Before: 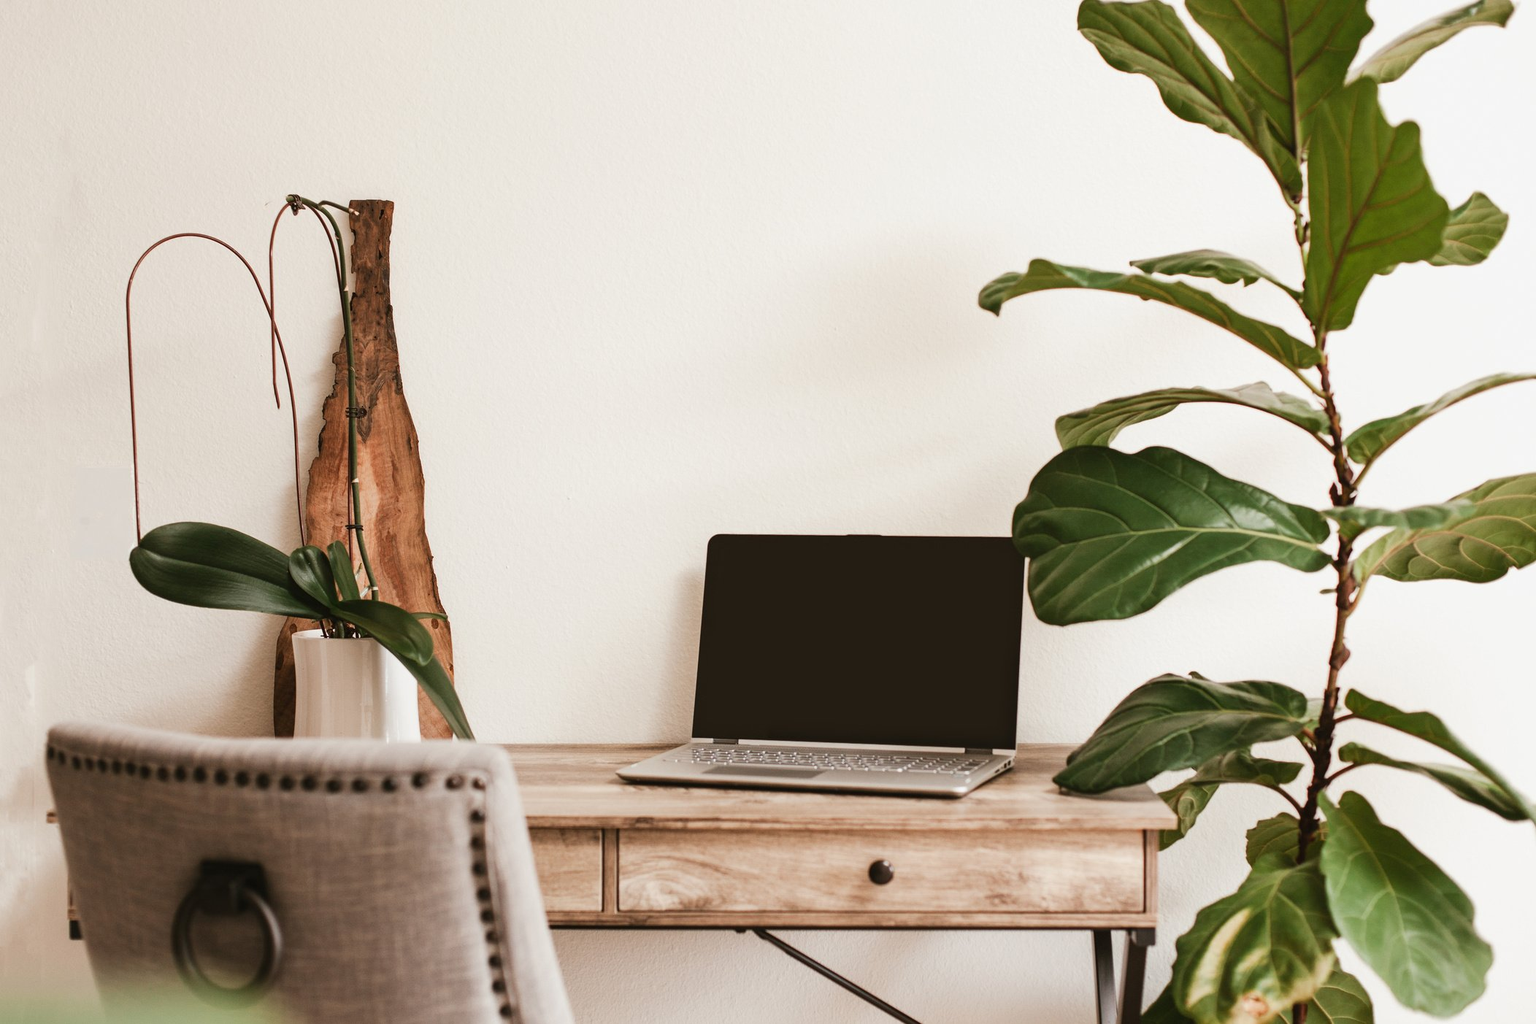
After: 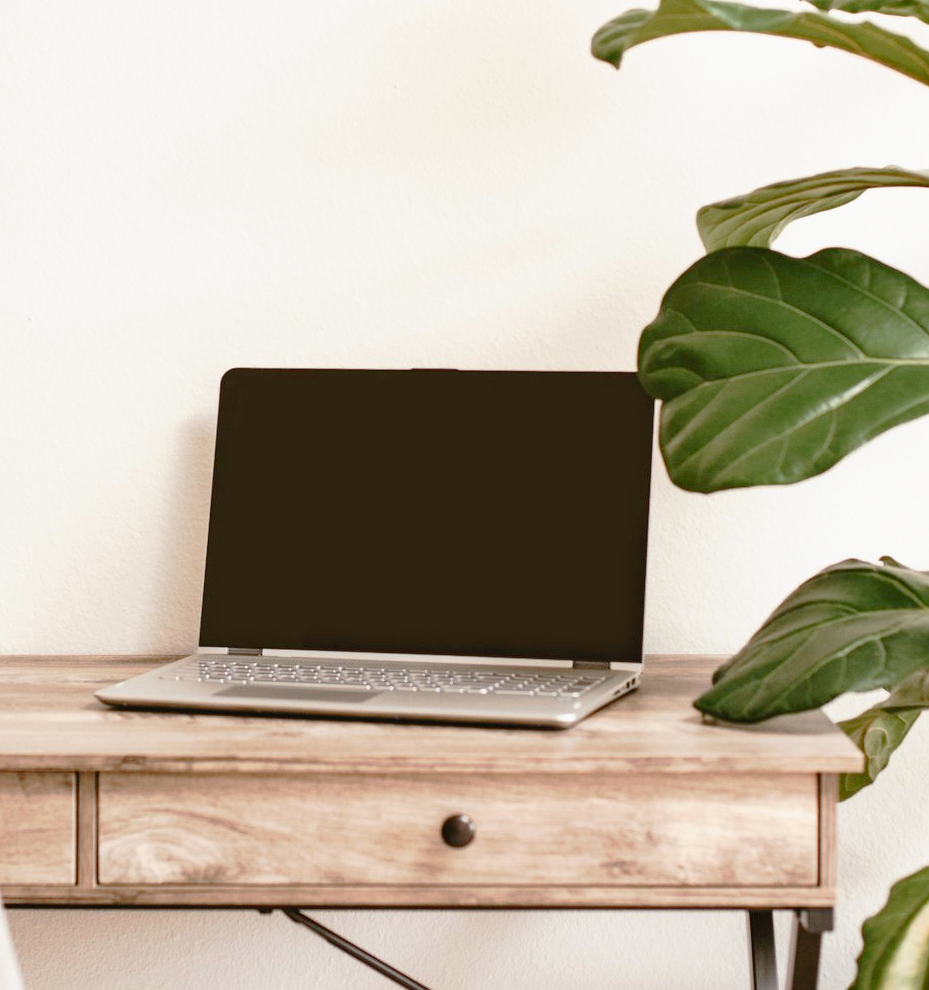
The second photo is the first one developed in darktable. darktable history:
crop: left 35.644%, top 25.972%, right 20.182%, bottom 3.441%
tone curve: curves: ch0 [(0, 0) (0.003, 0.007) (0.011, 0.011) (0.025, 0.021) (0.044, 0.04) (0.069, 0.07) (0.1, 0.129) (0.136, 0.187) (0.177, 0.254) (0.224, 0.325) (0.277, 0.398) (0.335, 0.461) (0.399, 0.513) (0.468, 0.571) (0.543, 0.624) (0.623, 0.69) (0.709, 0.777) (0.801, 0.86) (0.898, 0.953) (1, 1)], preserve colors none
